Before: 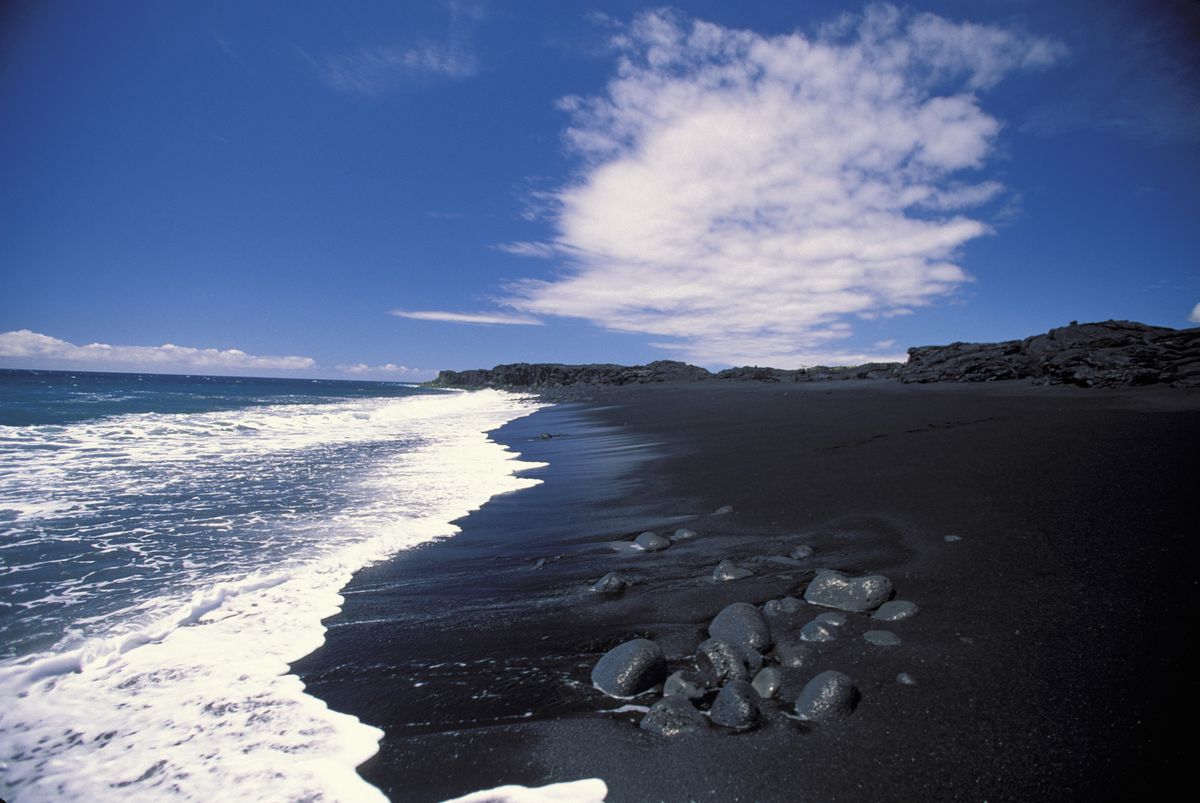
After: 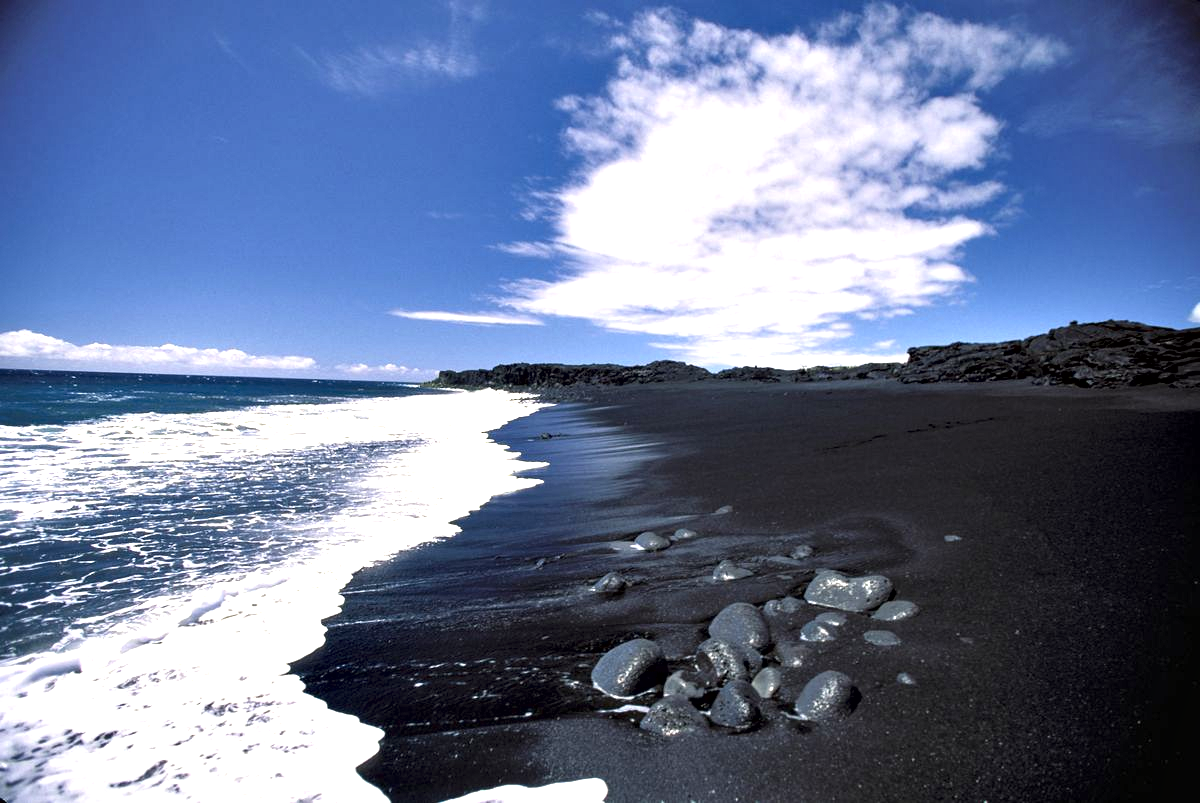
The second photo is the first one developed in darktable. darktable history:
contrast equalizer: octaves 7, y [[0.6 ×6], [0.55 ×6], [0 ×6], [0 ×6], [0 ×6]]
contrast brightness saturation: saturation -0.064
exposure: black level correction 0, exposure 0.701 EV, compensate exposure bias true, compensate highlight preservation false
